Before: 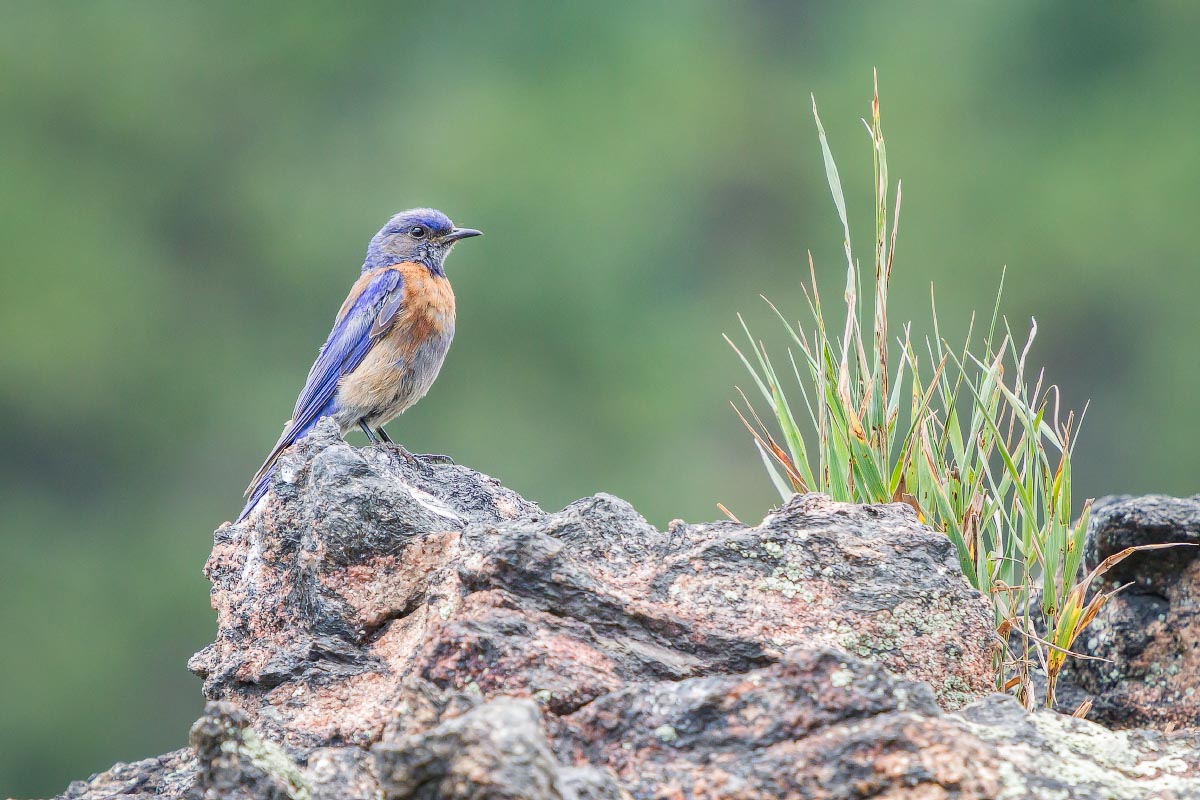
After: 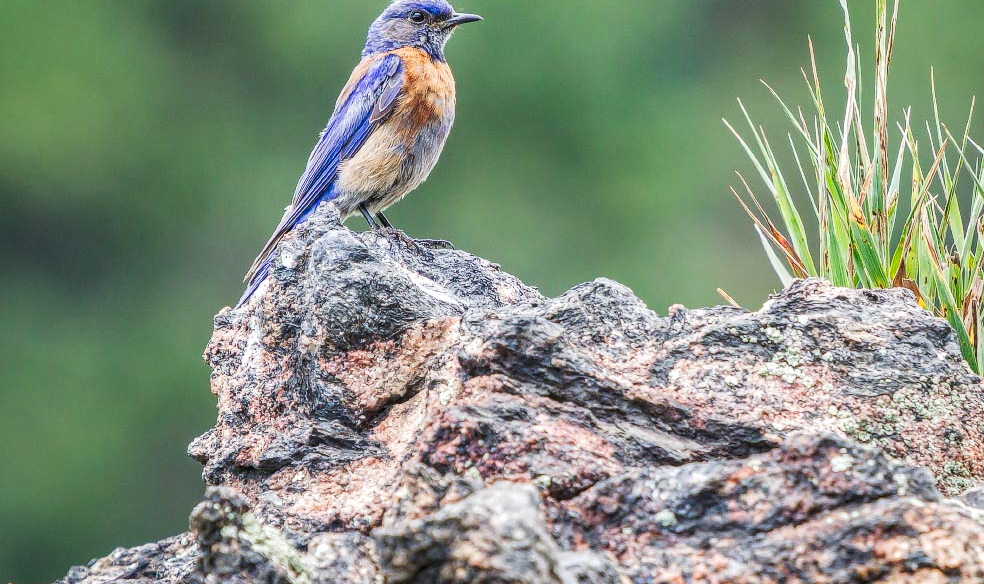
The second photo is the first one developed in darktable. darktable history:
tone curve: curves: ch0 [(0, 0) (0.003, 0.012) (0.011, 0.015) (0.025, 0.02) (0.044, 0.032) (0.069, 0.044) (0.1, 0.063) (0.136, 0.085) (0.177, 0.121) (0.224, 0.159) (0.277, 0.207) (0.335, 0.261) (0.399, 0.328) (0.468, 0.41) (0.543, 0.506) (0.623, 0.609) (0.709, 0.719) (0.801, 0.82) (0.898, 0.907) (1, 1)], preserve colors none
crop: top 26.933%, right 17.99%
local contrast: on, module defaults
